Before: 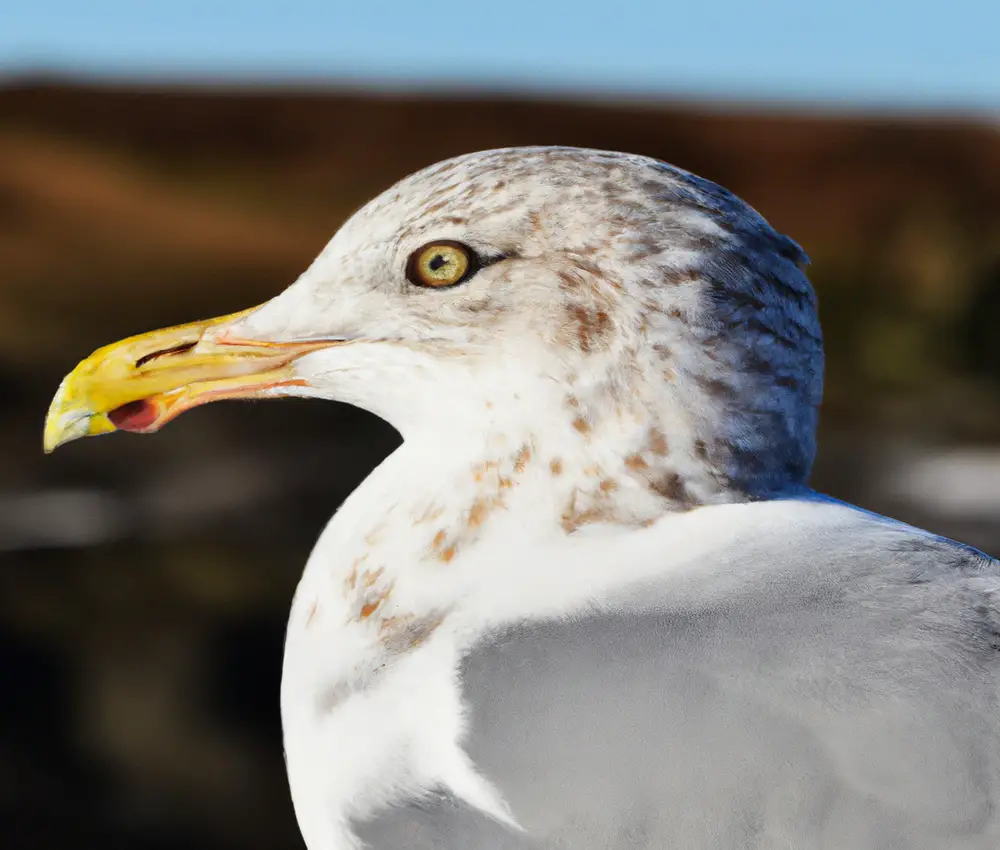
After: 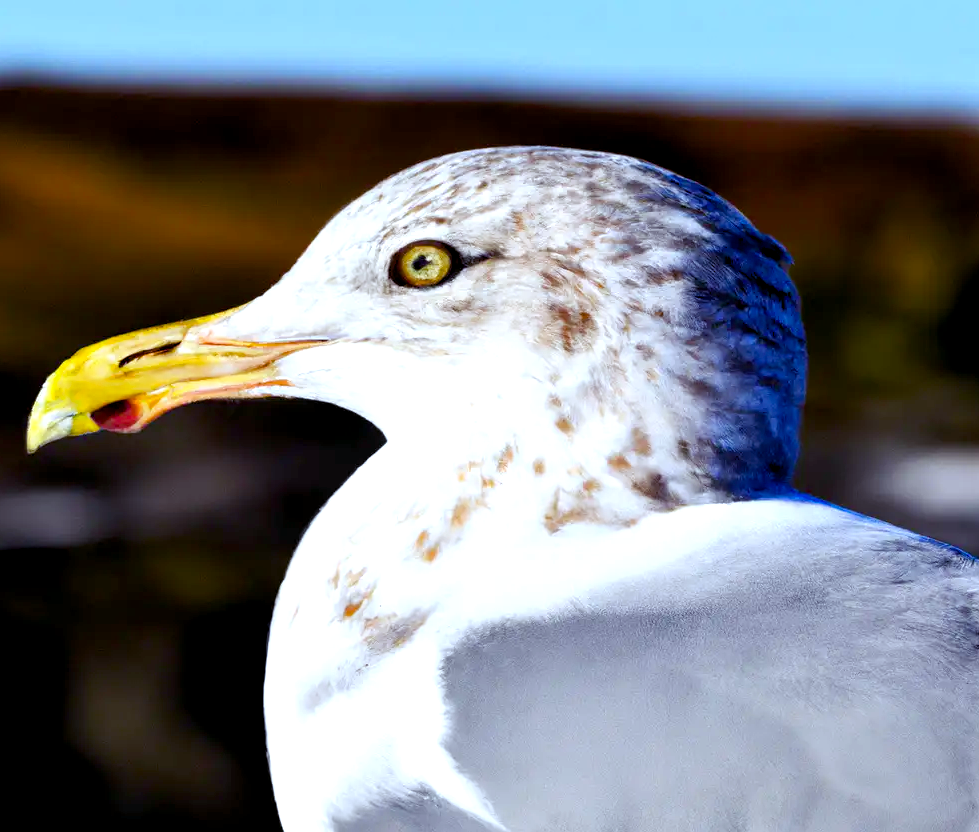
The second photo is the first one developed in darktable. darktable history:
crop: left 1.743%, right 0.268%, bottom 2.011%
white balance: red 0.948, green 1.02, blue 1.176
color balance rgb: shadows lift › luminance -21.66%, shadows lift › chroma 6.57%, shadows lift › hue 270°, power › chroma 0.68%, power › hue 60°, highlights gain › luminance 6.08%, highlights gain › chroma 1.33%, highlights gain › hue 90°, global offset › luminance -0.87%, perceptual saturation grading › global saturation 26.86%, perceptual saturation grading › highlights -28.39%, perceptual saturation grading › mid-tones 15.22%, perceptual saturation grading › shadows 33.98%, perceptual brilliance grading › highlights 10%, perceptual brilliance grading › mid-tones 5%
